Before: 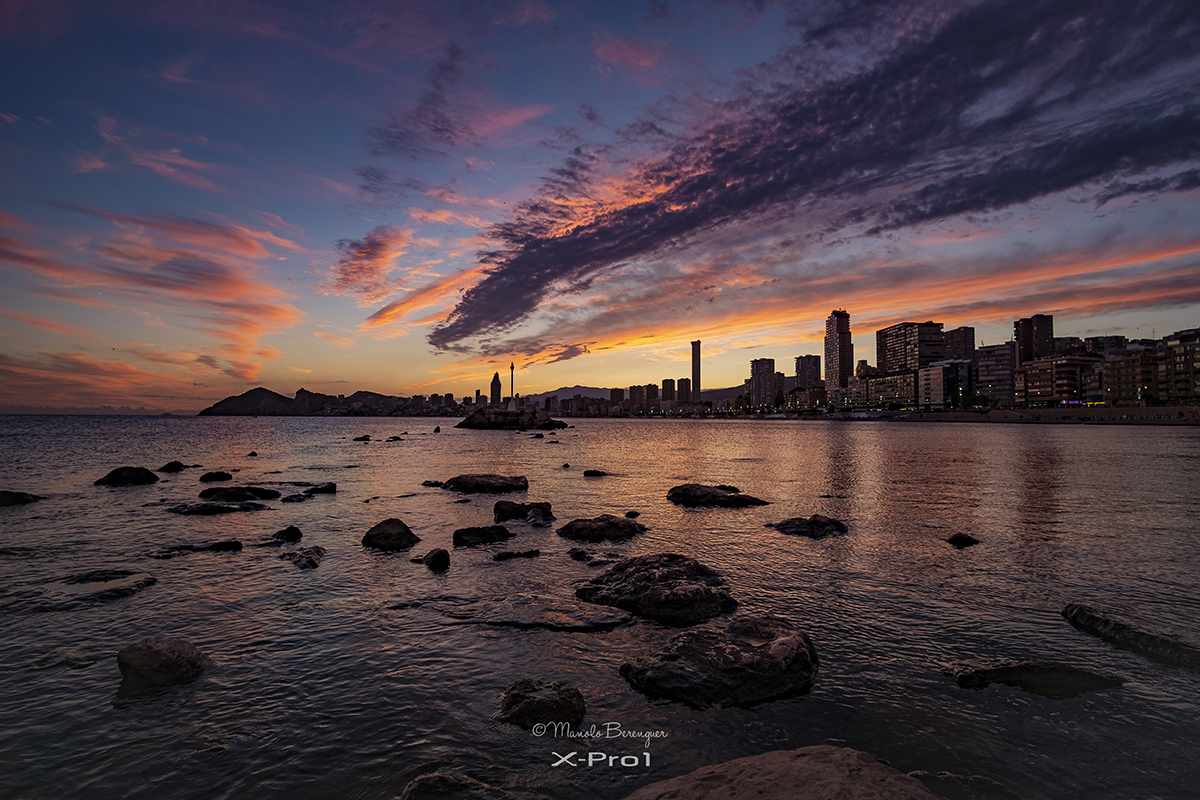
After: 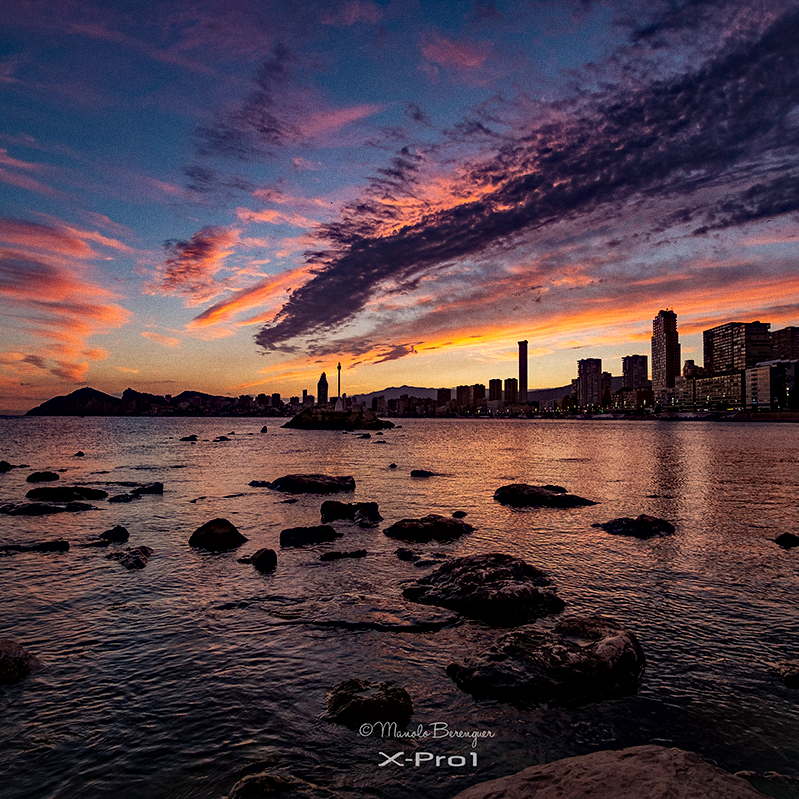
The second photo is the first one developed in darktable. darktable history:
haze removal: compatibility mode true, adaptive false
grain: coarseness 3.21 ISO
crop and rotate: left 14.436%, right 18.898%
local contrast: mode bilateral grid, contrast 20, coarseness 50, detail 140%, midtone range 0.2
